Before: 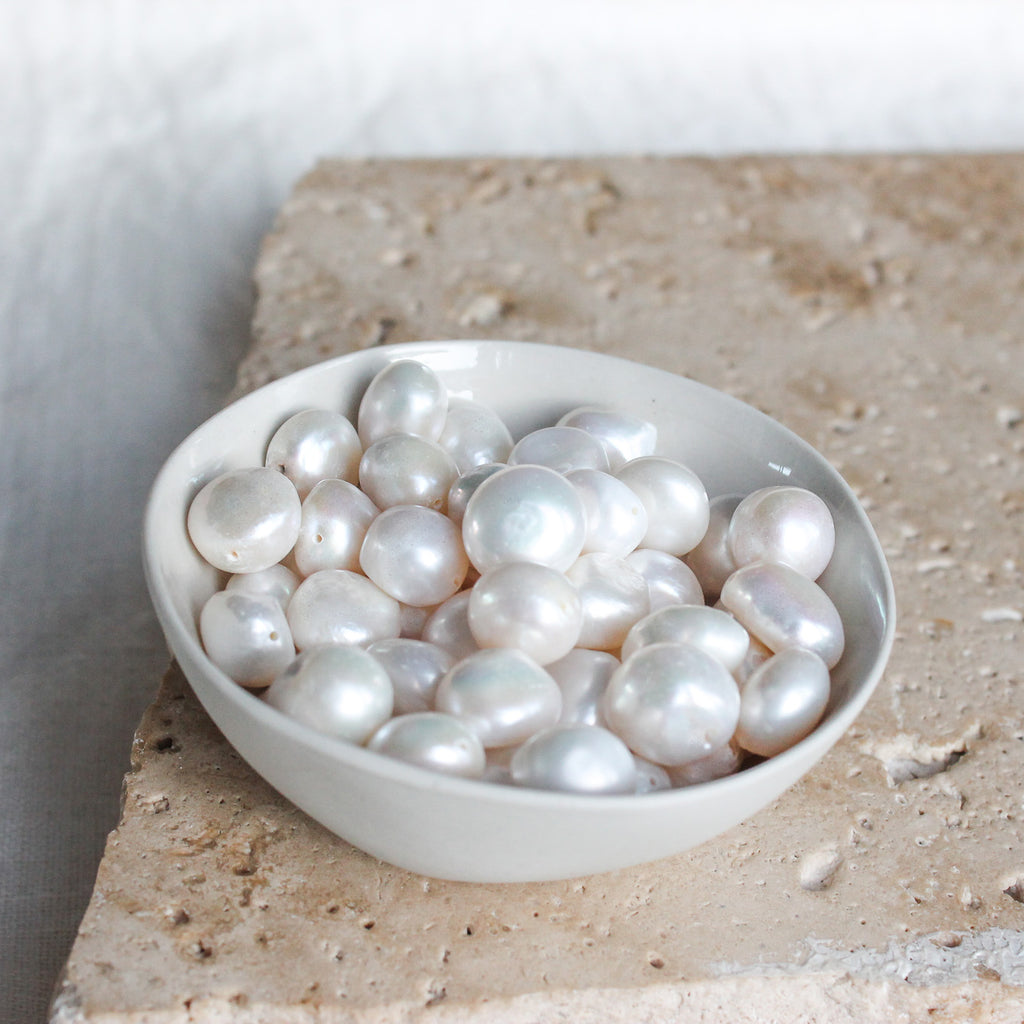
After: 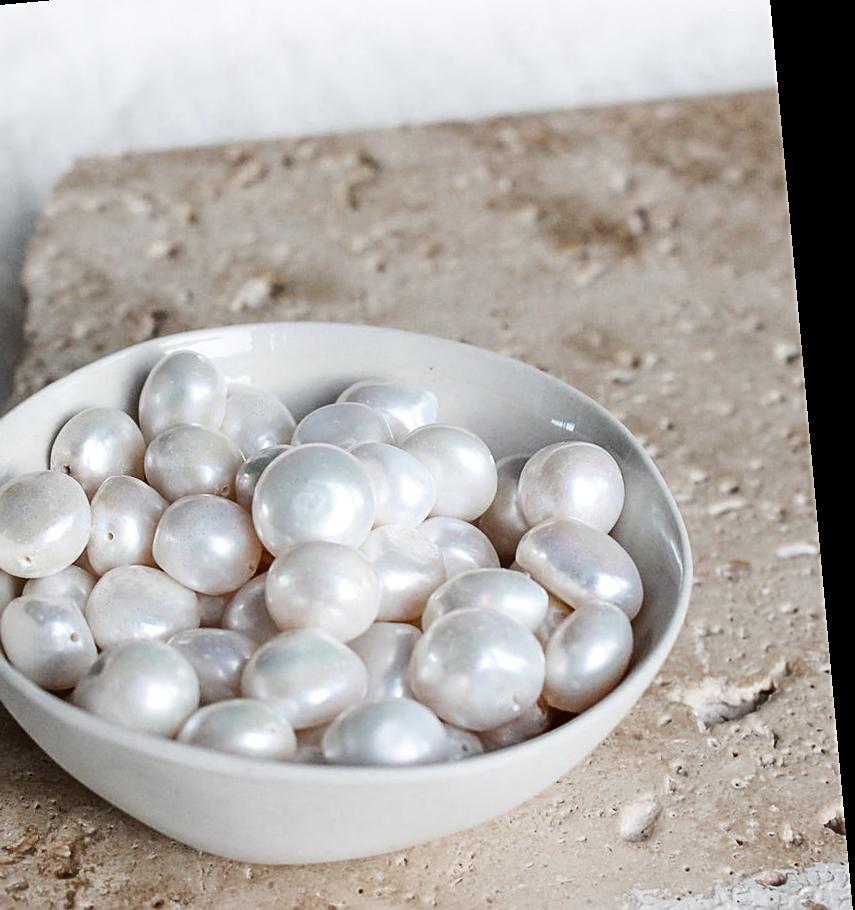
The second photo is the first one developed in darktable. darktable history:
rotate and perspective: rotation -5.2°, automatic cropping off
sharpen: on, module defaults
crop: left 23.095%, top 5.827%, bottom 11.854%
contrast brightness saturation: contrast 0.2, brightness -0.11, saturation 0.1
color zones: curves: ch0 [(0, 0.5) (0.125, 0.4) (0.25, 0.5) (0.375, 0.4) (0.5, 0.4) (0.625, 0.35) (0.75, 0.35) (0.875, 0.5)]; ch1 [(0, 0.35) (0.125, 0.45) (0.25, 0.35) (0.375, 0.35) (0.5, 0.35) (0.625, 0.35) (0.75, 0.45) (0.875, 0.35)]; ch2 [(0, 0.6) (0.125, 0.5) (0.25, 0.5) (0.375, 0.6) (0.5, 0.6) (0.625, 0.5) (0.75, 0.5) (0.875, 0.5)]
